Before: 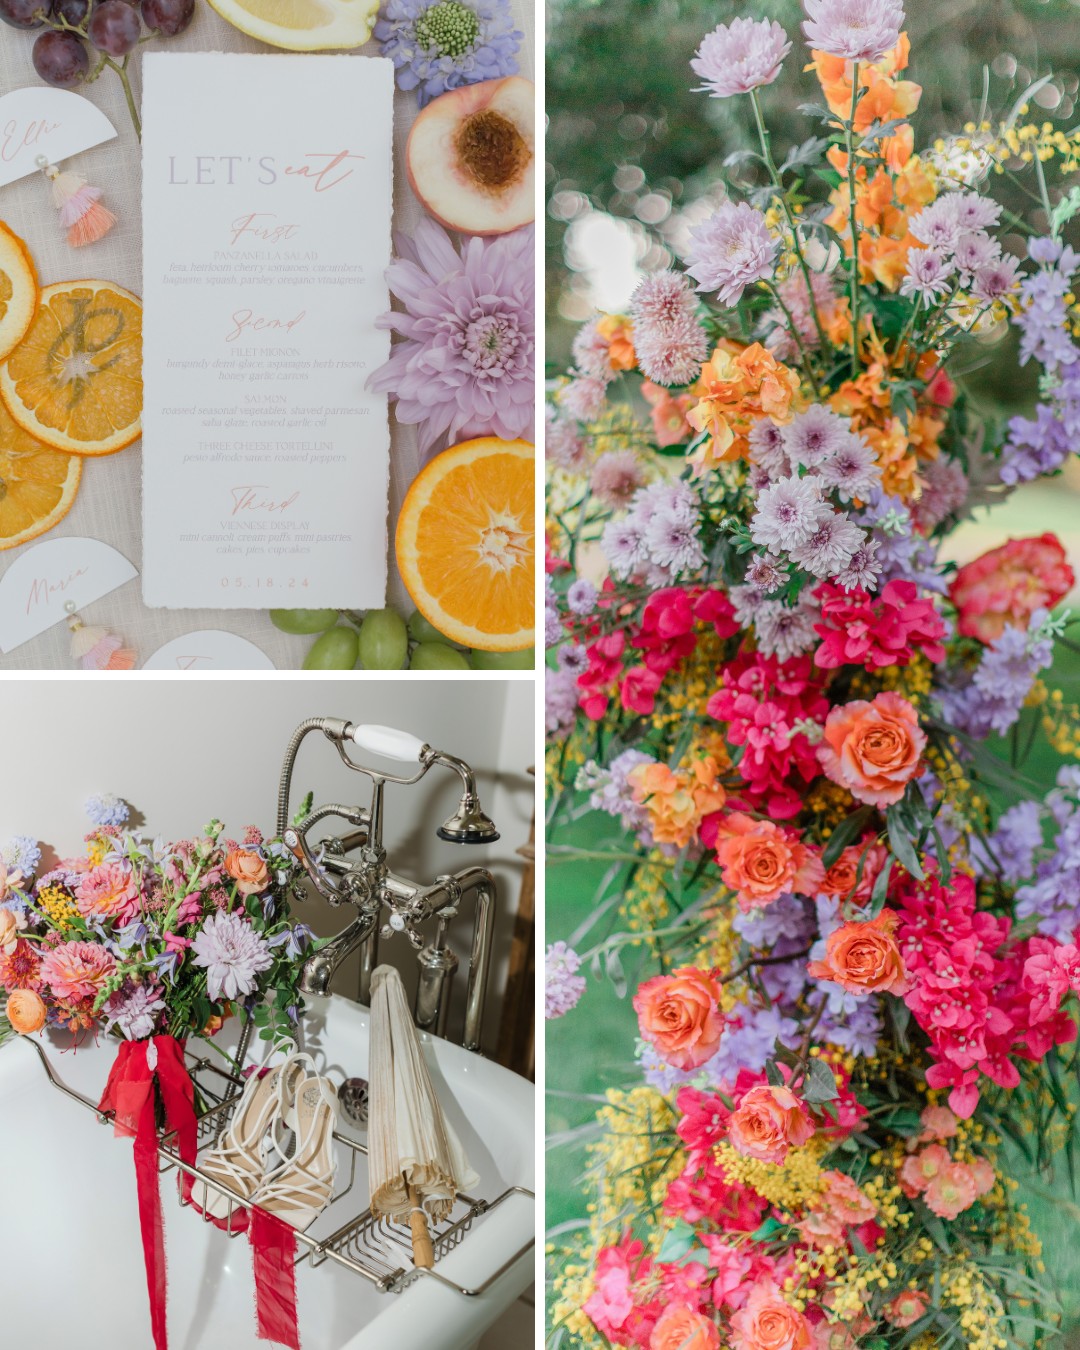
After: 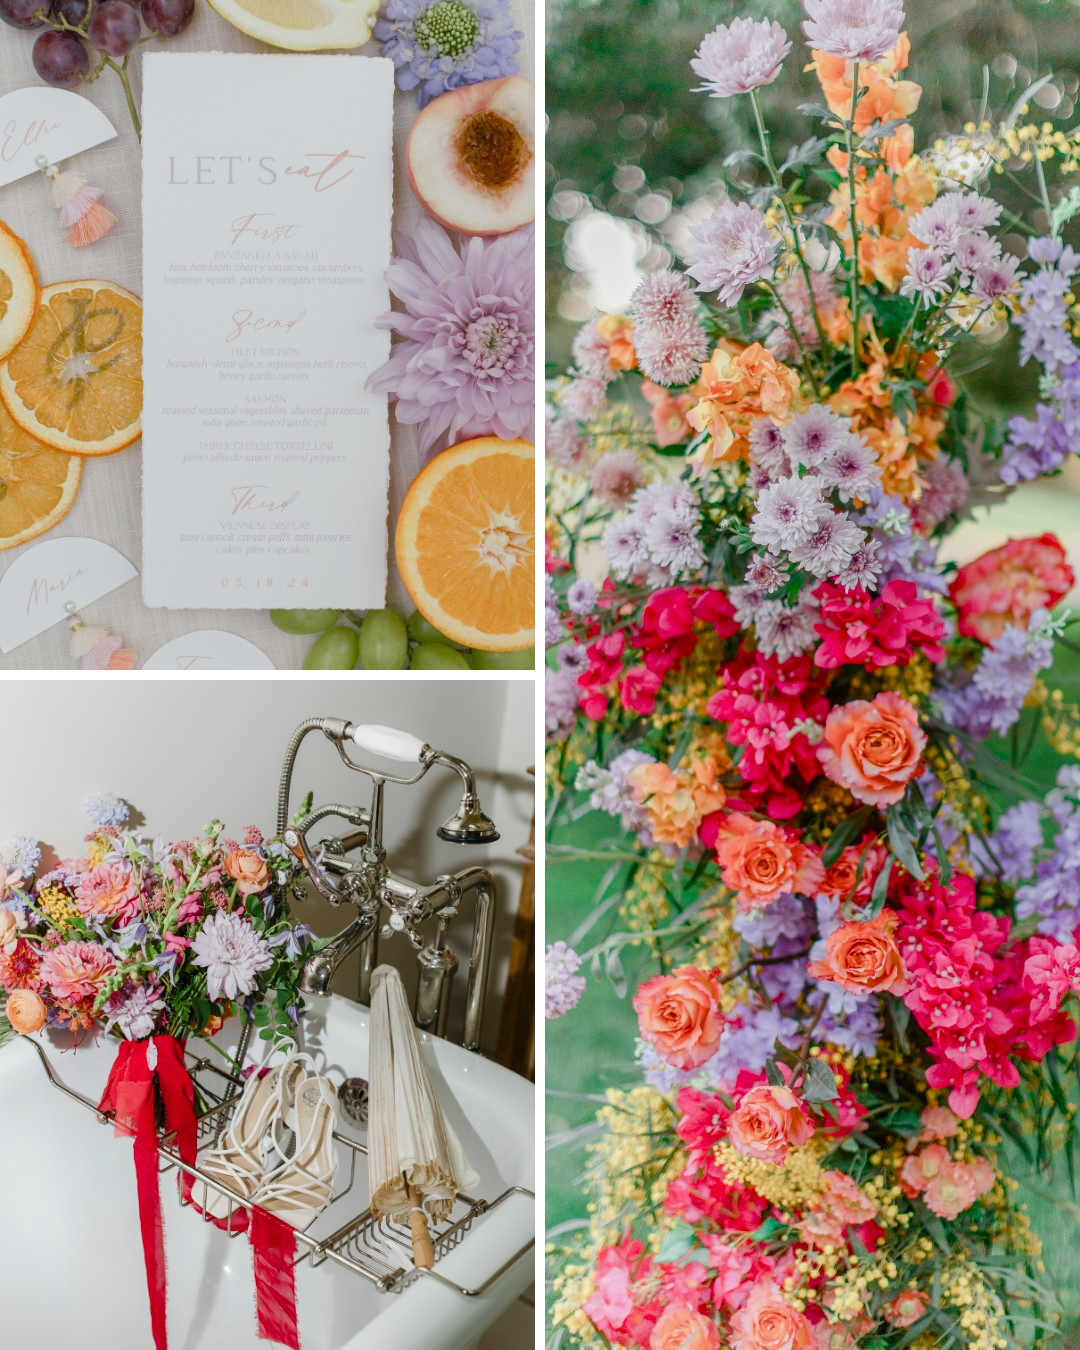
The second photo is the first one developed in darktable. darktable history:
color balance rgb: perceptual saturation grading › global saturation 20%, perceptual saturation grading › highlights -50%, perceptual saturation grading › shadows 30%
exposure: compensate highlight preservation false
